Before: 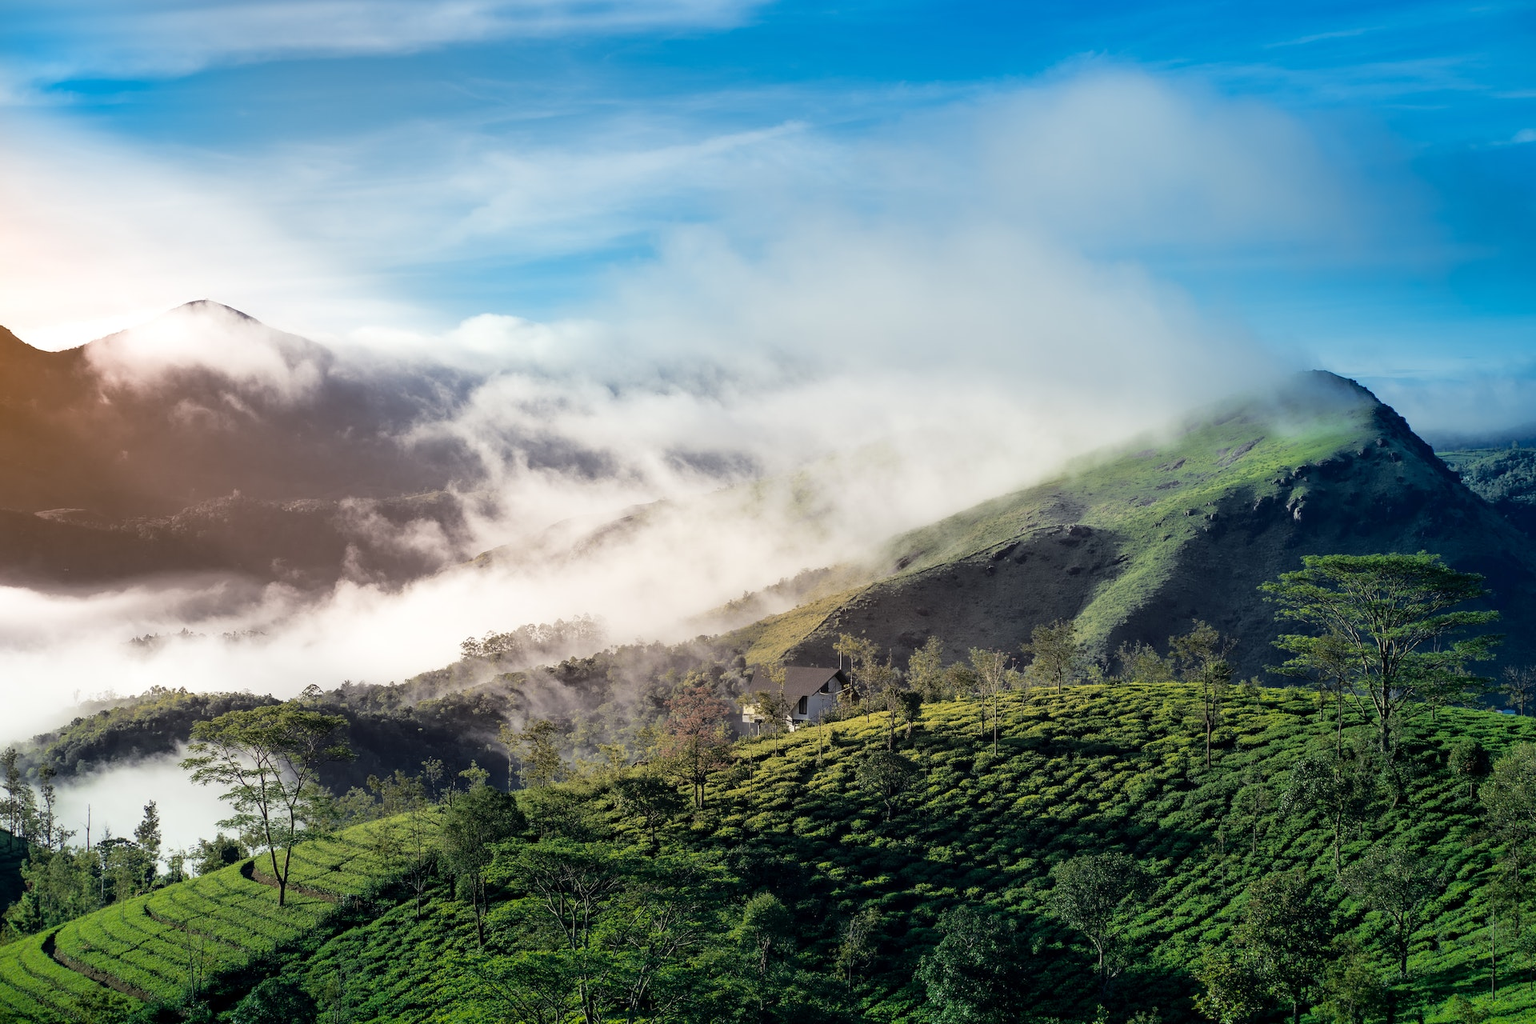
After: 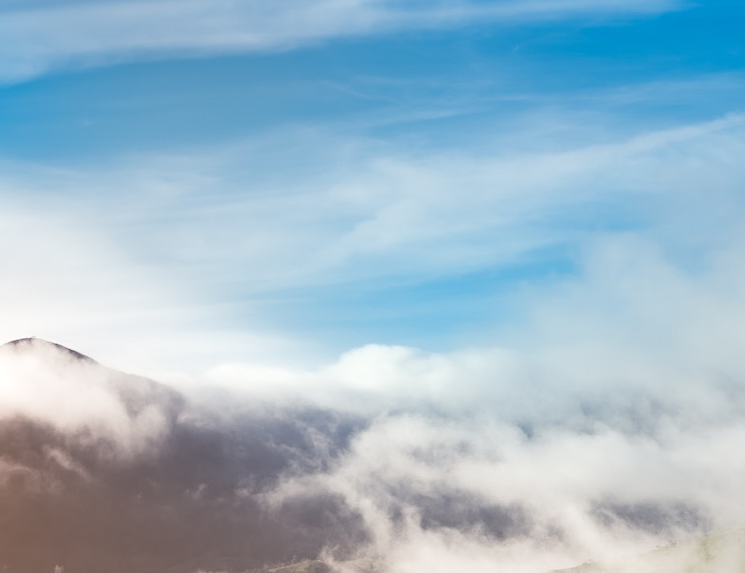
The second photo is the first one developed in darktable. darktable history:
crop and rotate: left 10.817%, top 0.062%, right 47.194%, bottom 53.626%
rotate and perspective: rotation -1.68°, lens shift (vertical) -0.146, crop left 0.049, crop right 0.912, crop top 0.032, crop bottom 0.96
